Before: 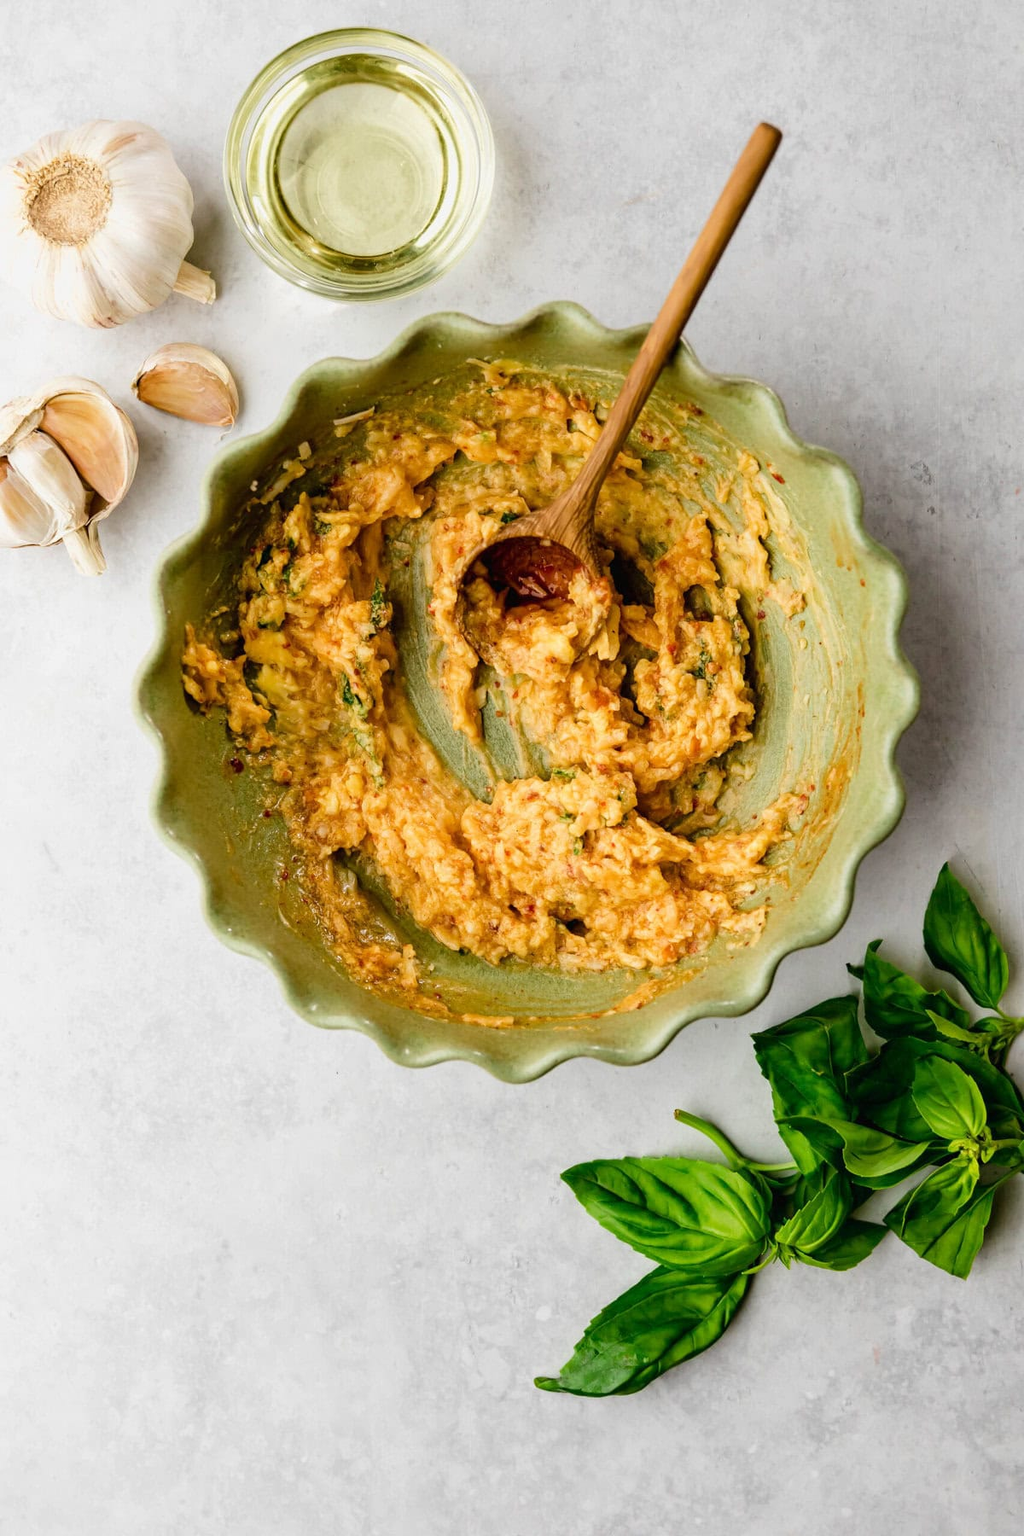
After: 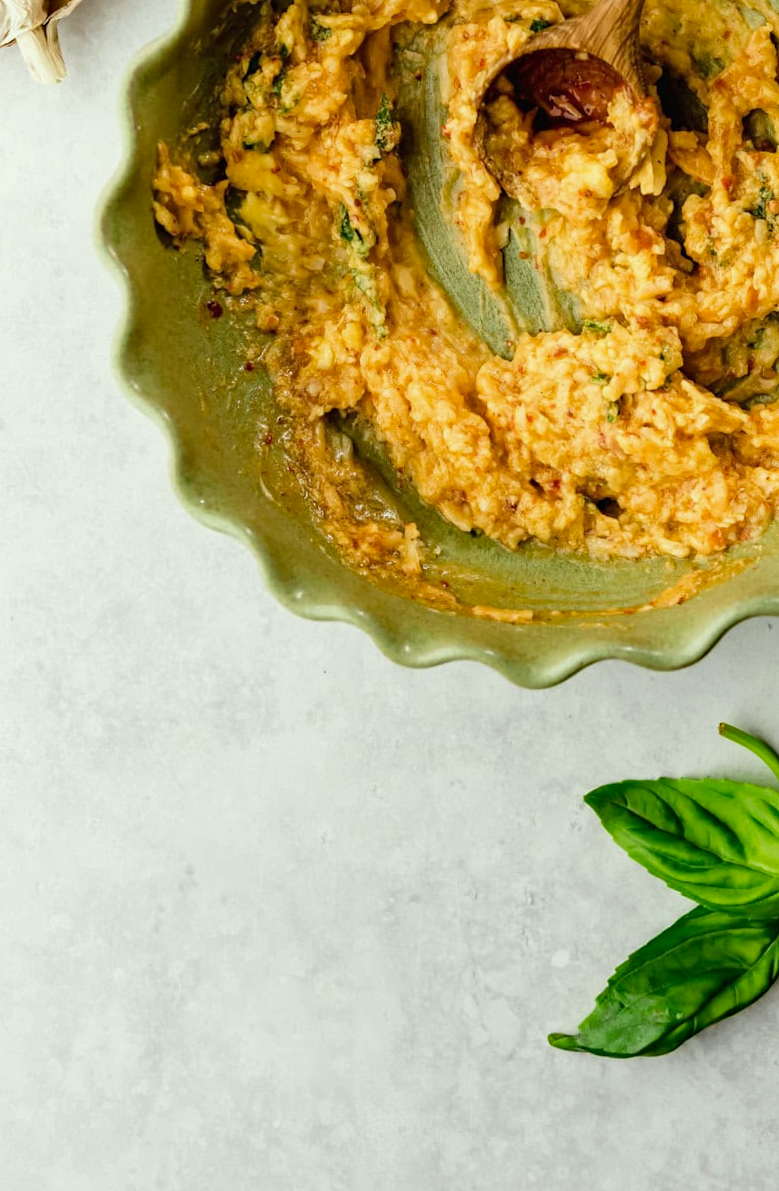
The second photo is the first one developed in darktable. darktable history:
color correction: highlights a* -4.78, highlights b* 5.05, saturation 0.951
crop and rotate: angle -1.19°, left 3.889%, top 31.738%, right 29.118%
haze removal: compatibility mode true, adaptive false
